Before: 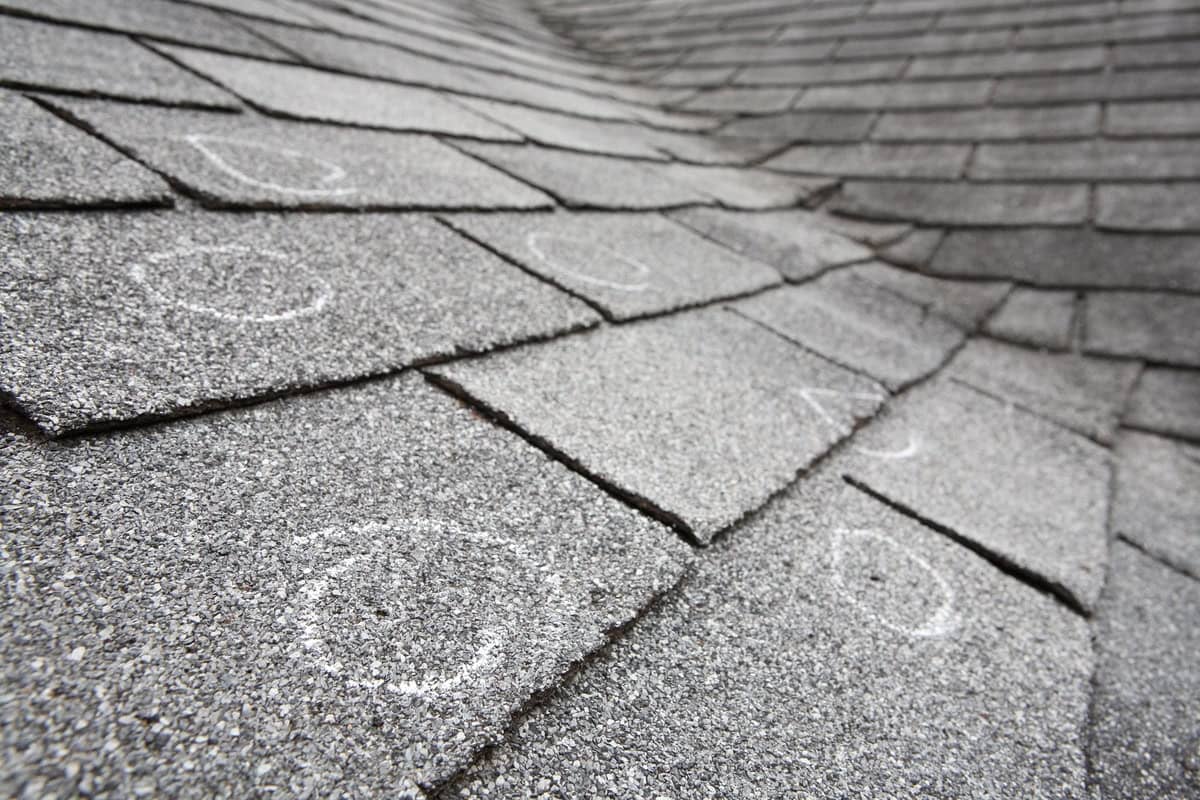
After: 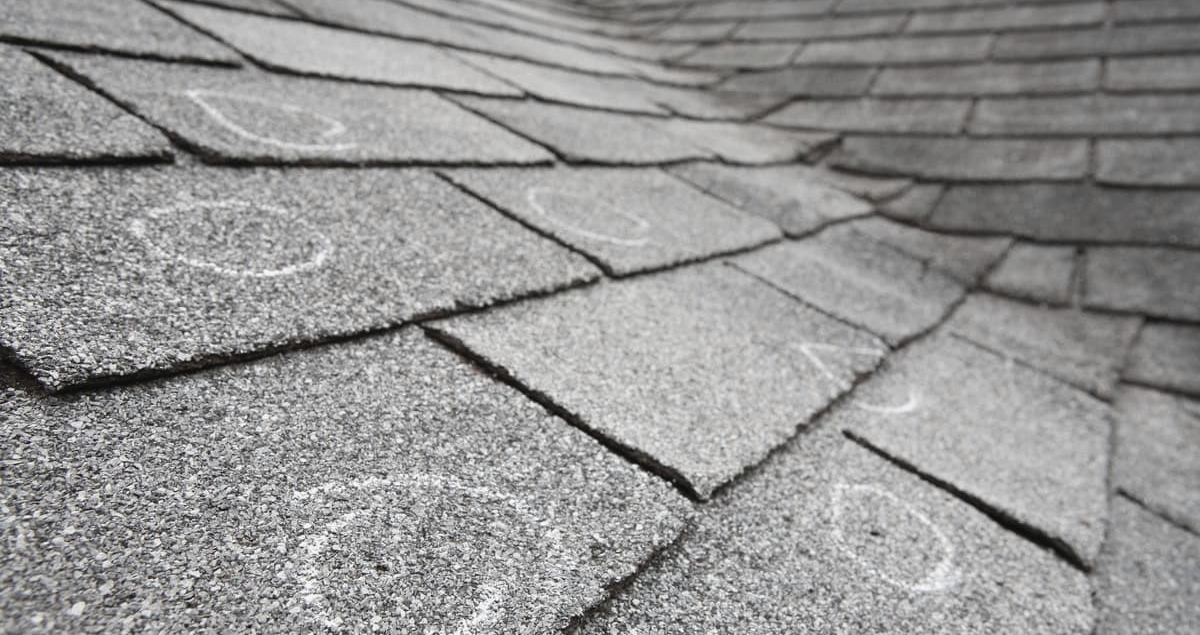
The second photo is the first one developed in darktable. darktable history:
crop and rotate: top 5.654%, bottom 14.916%
contrast brightness saturation: contrast -0.055, saturation -0.403
